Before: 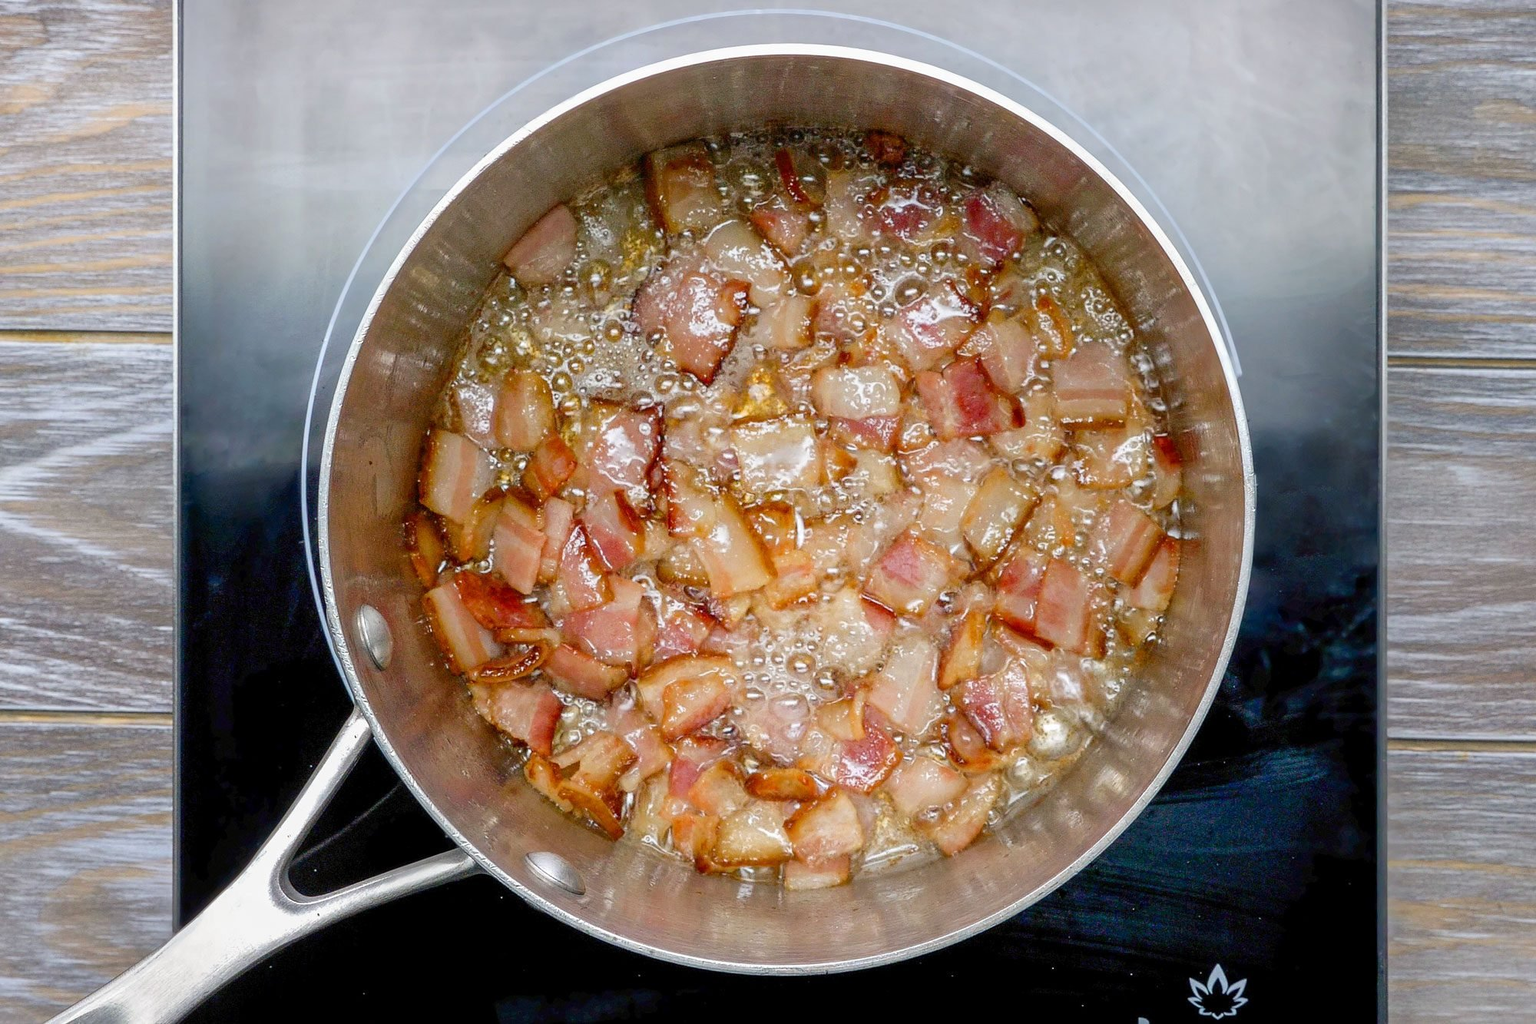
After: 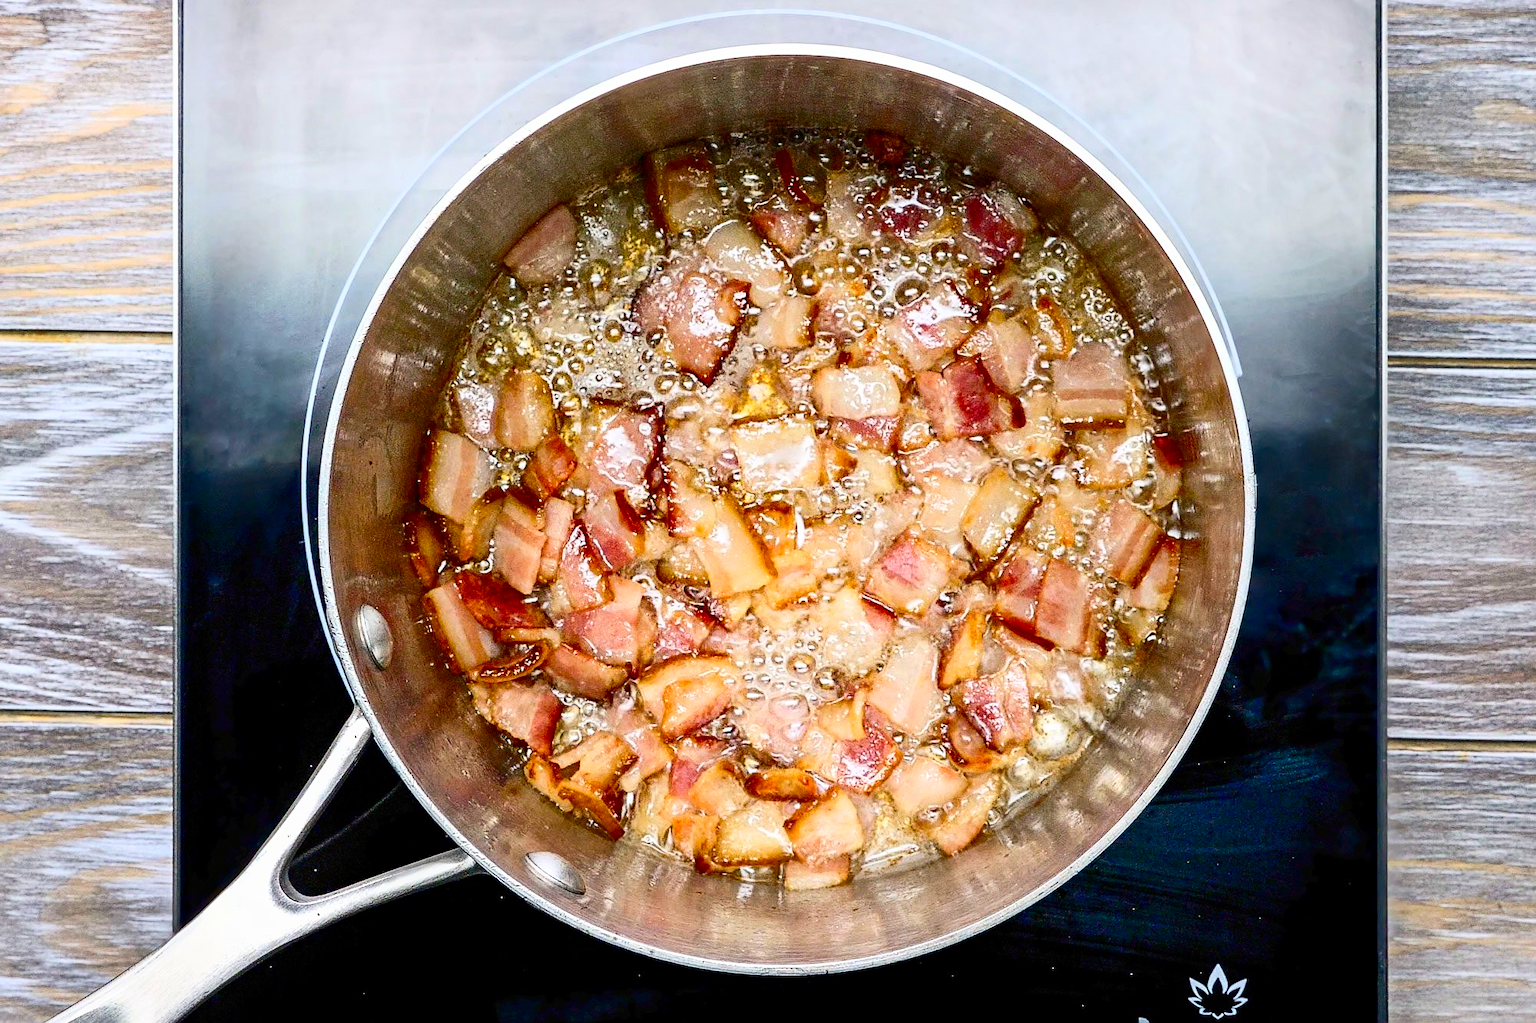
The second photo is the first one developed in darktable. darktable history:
haze removal: compatibility mode true, adaptive false
contrast brightness saturation: contrast 0.406, brightness 0.114, saturation 0.207
sharpen: amount 0.21
